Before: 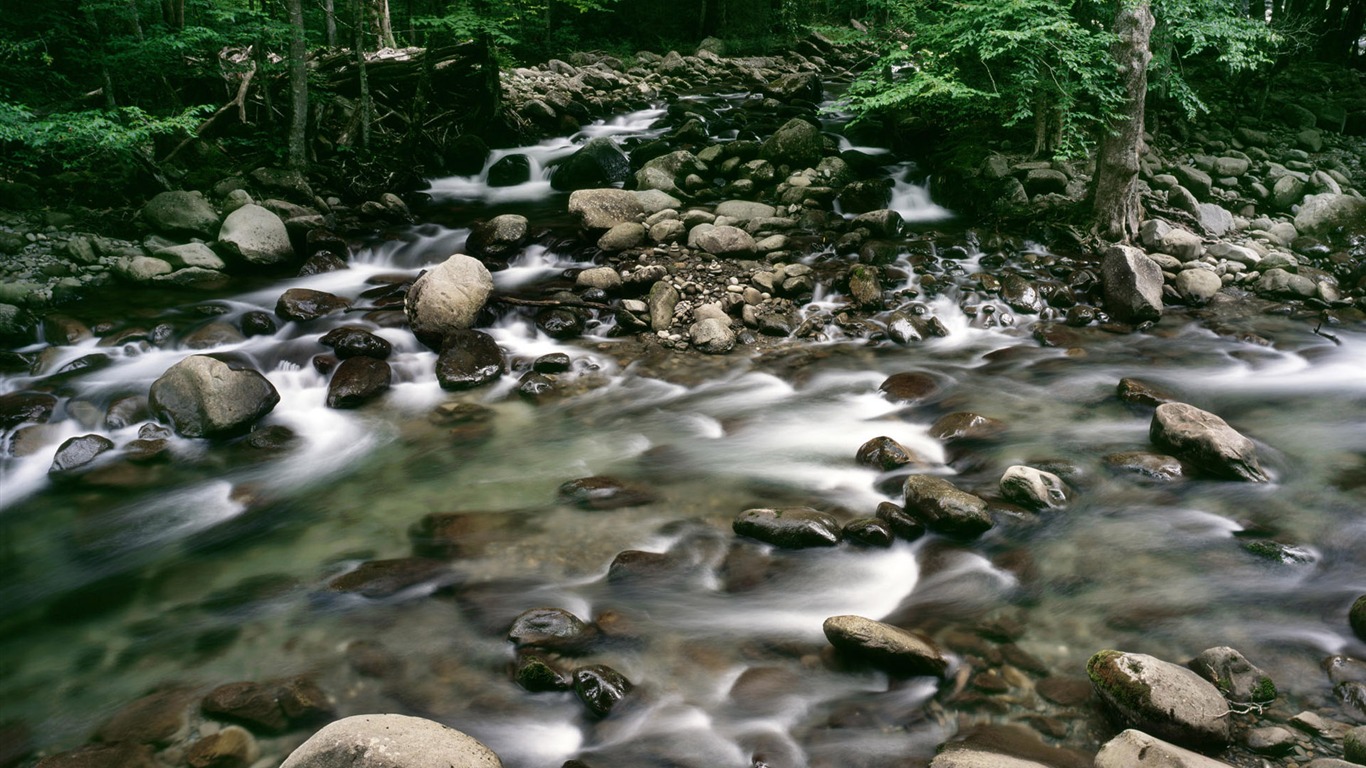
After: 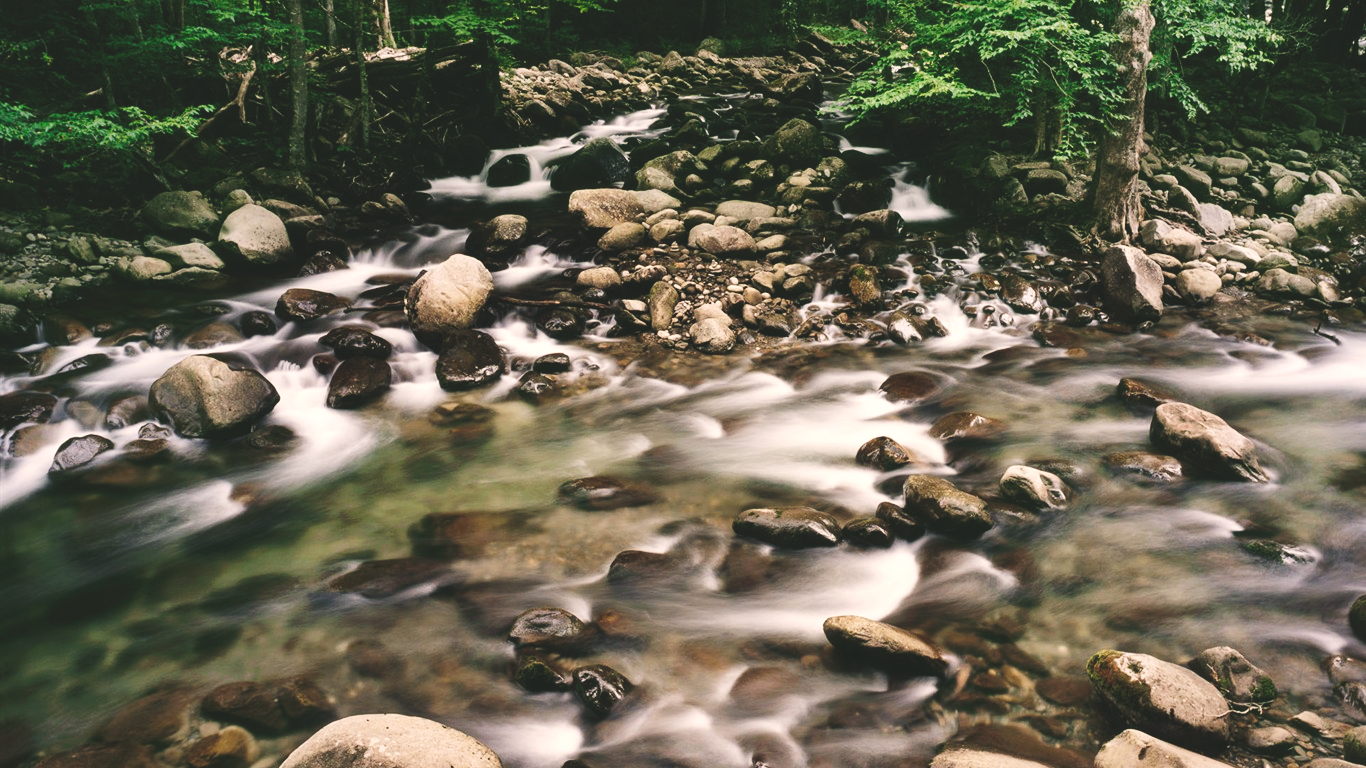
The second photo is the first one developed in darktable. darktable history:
tone curve: curves: ch0 [(0, 0) (0.003, 0.117) (0.011, 0.125) (0.025, 0.133) (0.044, 0.144) (0.069, 0.152) (0.1, 0.167) (0.136, 0.186) (0.177, 0.21) (0.224, 0.244) (0.277, 0.295) (0.335, 0.357) (0.399, 0.445) (0.468, 0.531) (0.543, 0.629) (0.623, 0.716) (0.709, 0.803) (0.801, 0.876) (0.898, 0.939) (1, 1)], preserve colors none
white balance: red 1.127, blue 0.943
